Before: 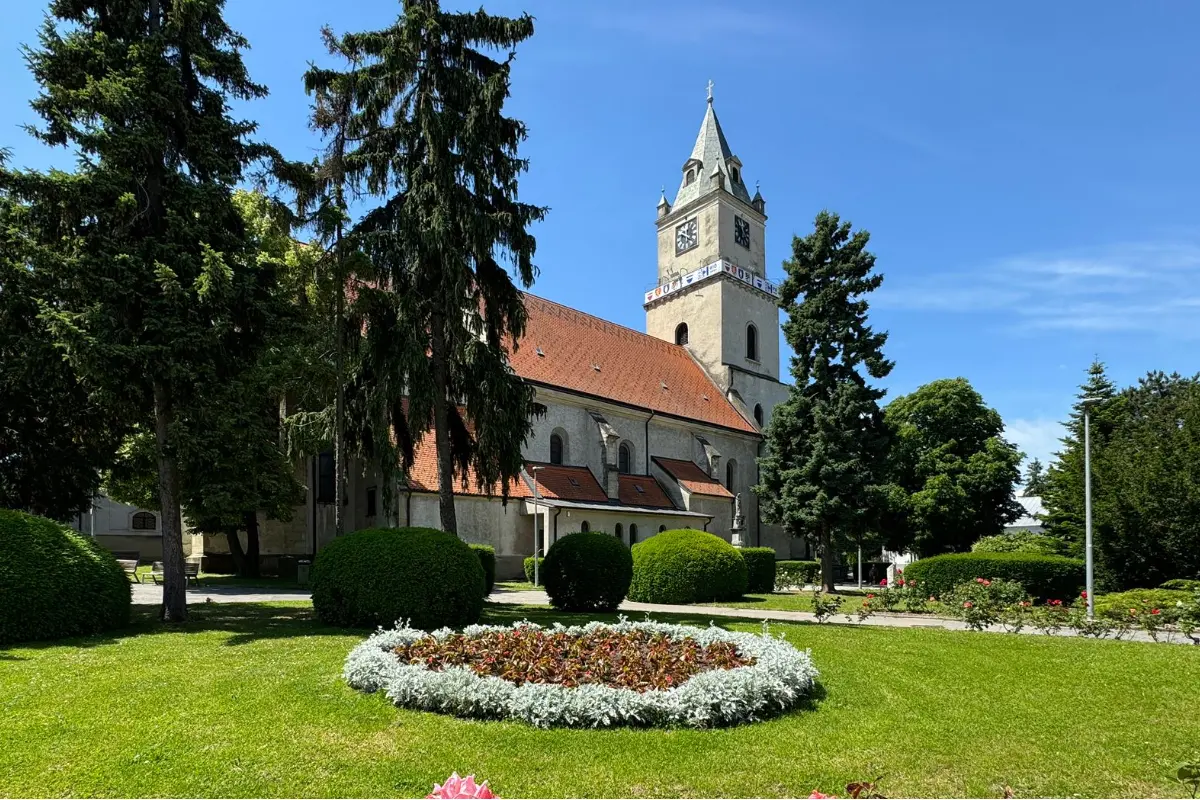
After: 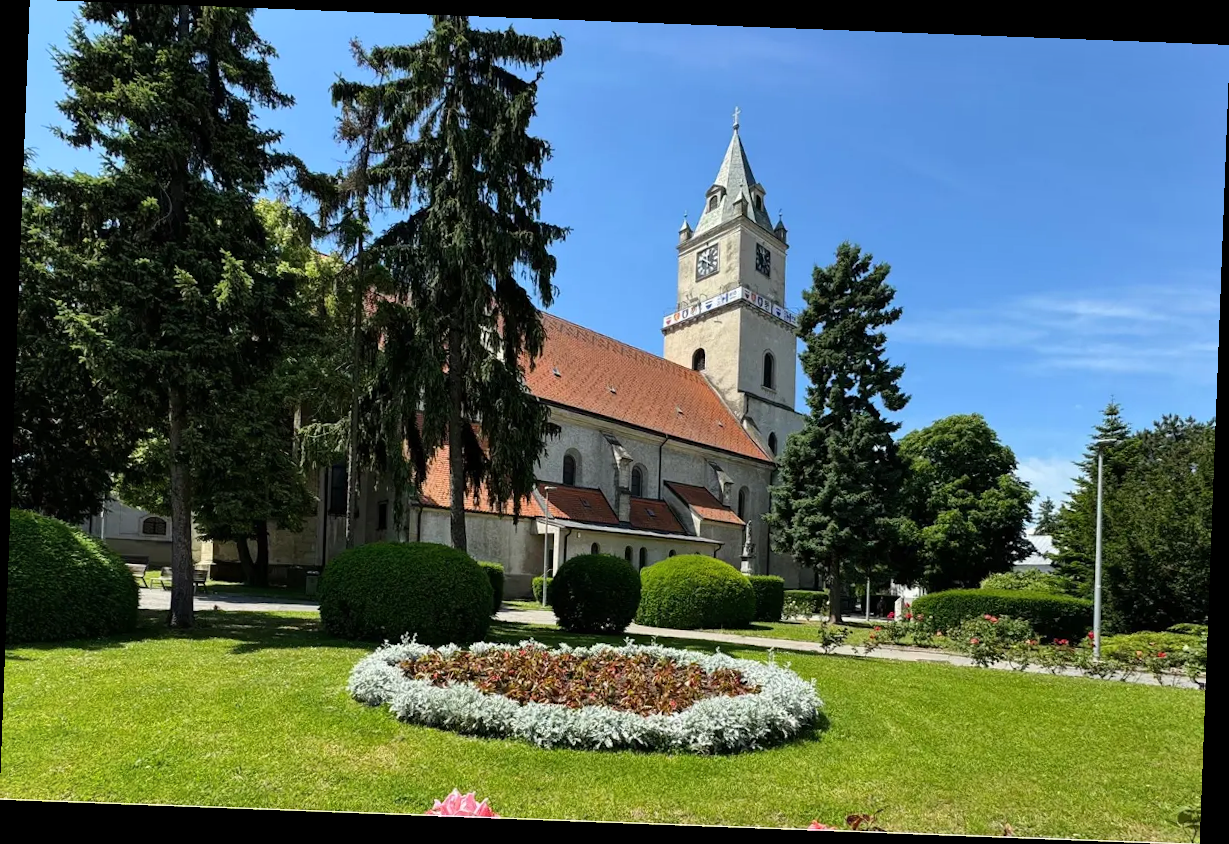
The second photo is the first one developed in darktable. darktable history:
rotate and perspective: rotation 2.17°, automatic cropping off
shadows and highlights: shadows 29.32, highlights -29.32, low approximation 0.01, soften with gaussian
